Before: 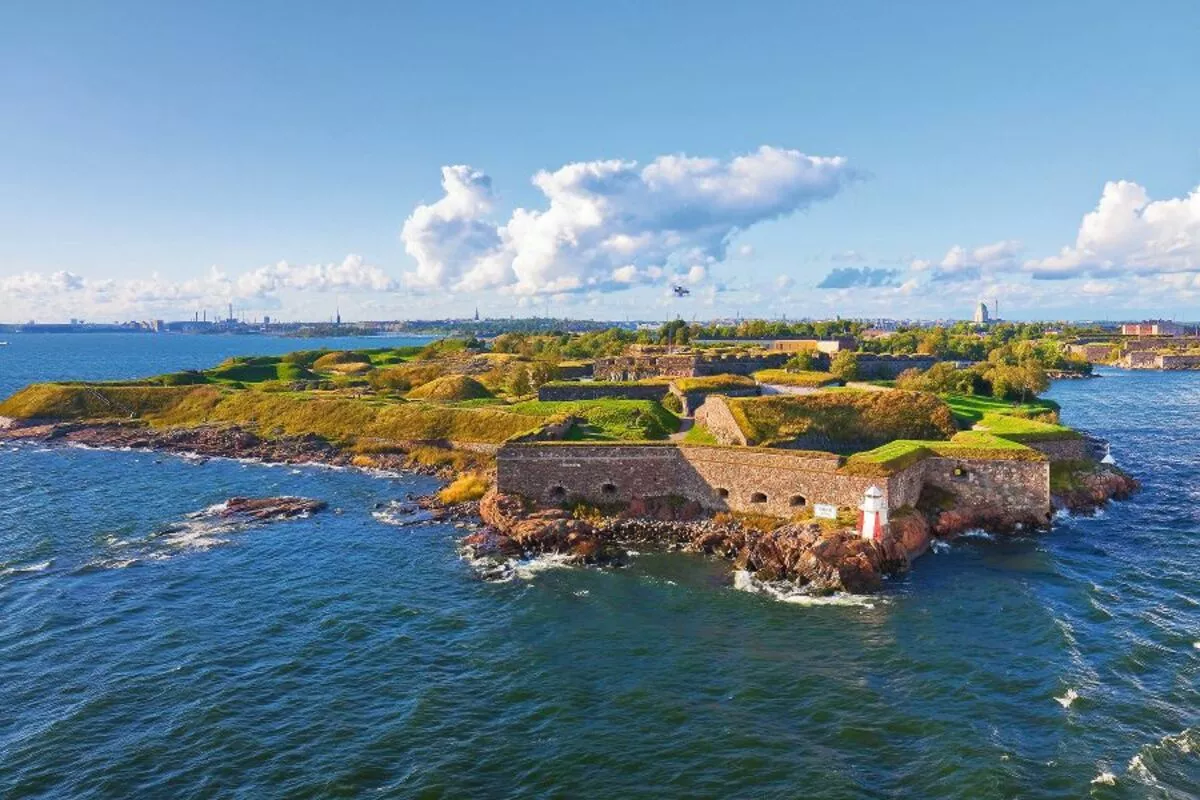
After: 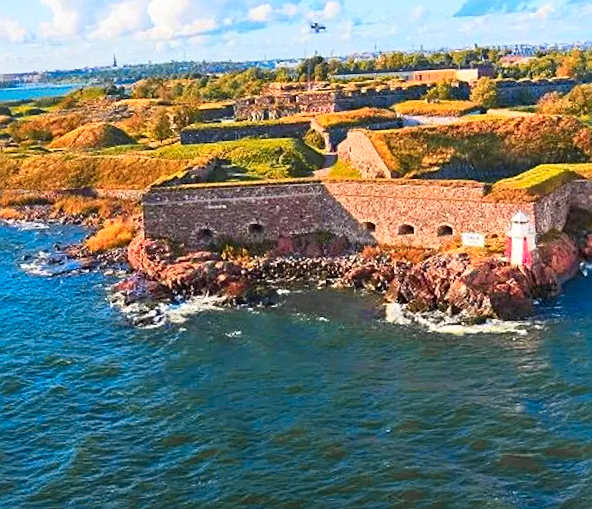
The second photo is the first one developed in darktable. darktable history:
sharpen: on, module defaults
contrast brightness saturation: contrast 0.2, brightness 0.16, saturation 0.22
crop and rotate: left 29.237%, top 31.152%, right 19.807%
color zones: curves: ch1 [(0.29, 0.492) (0.373, 0.185) (0.509, 0.481)]; ch2 [(0.25, 0.462) (0.749, 0.457)], mix 40.67%
rotate and perspective: rotation -3°, crop left 0.031, crop right 0.968, crop top 0.07, crop bottom 0.93
